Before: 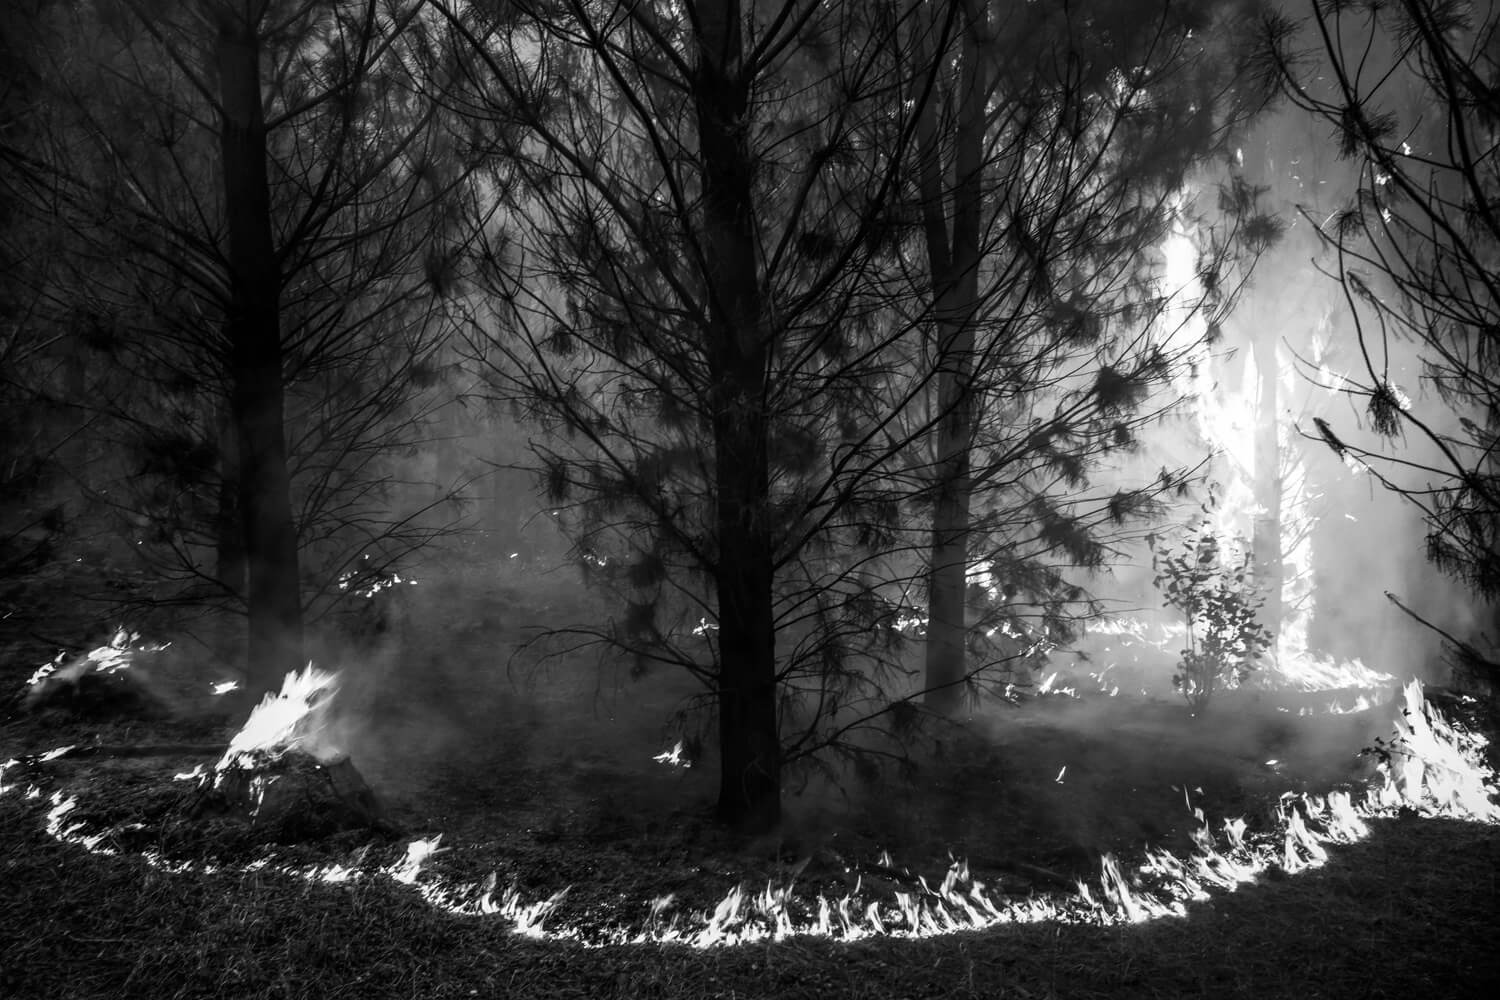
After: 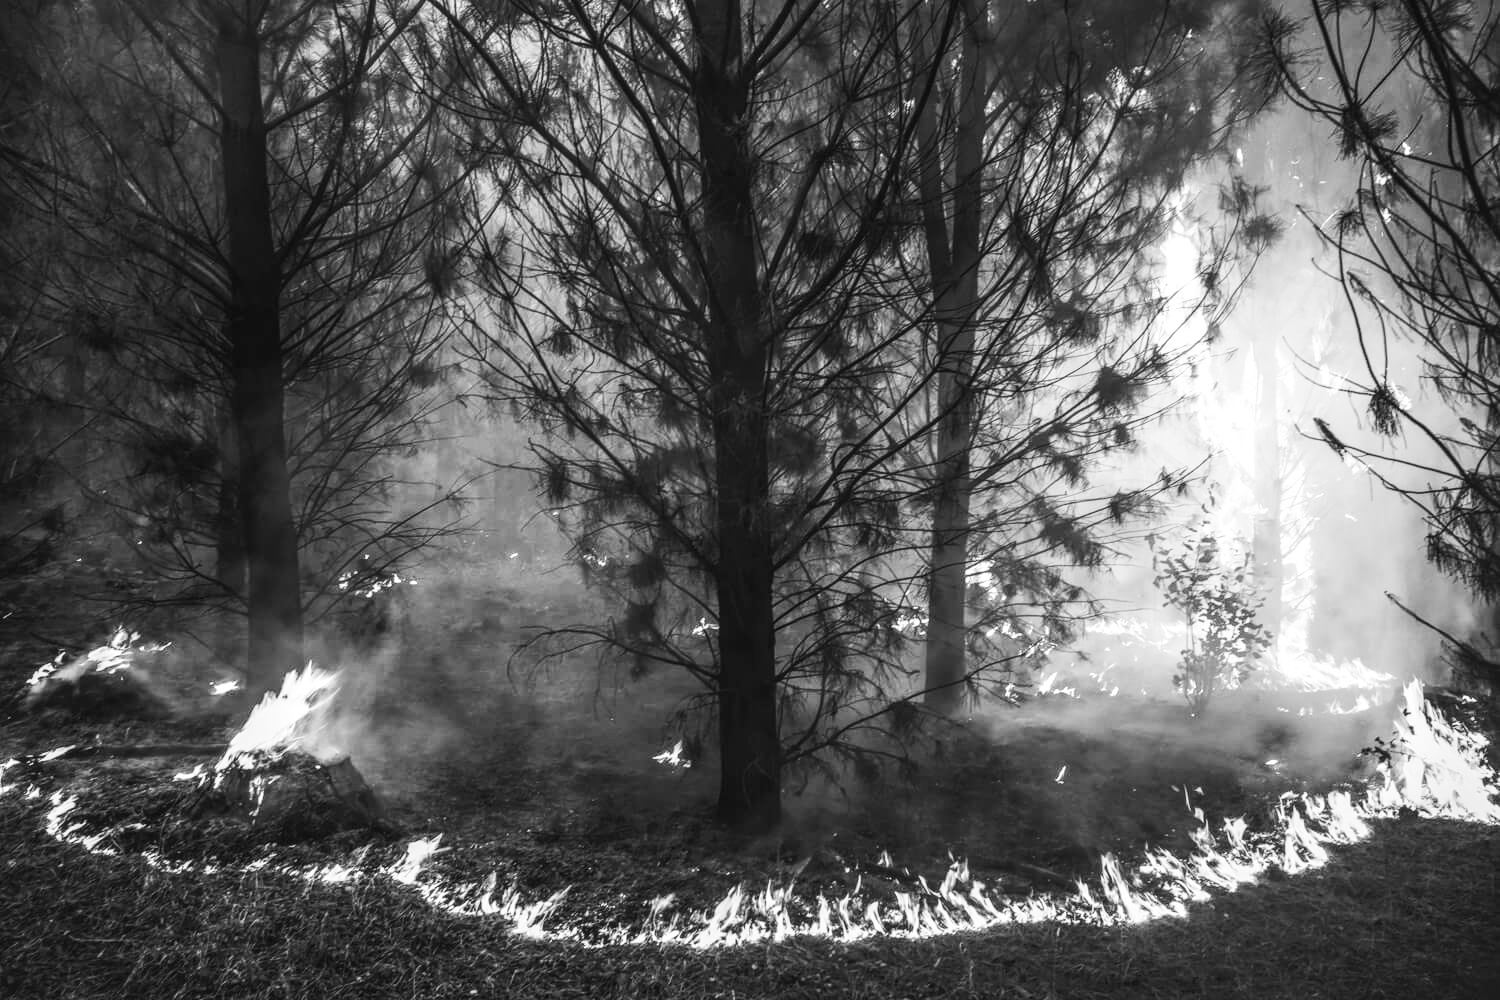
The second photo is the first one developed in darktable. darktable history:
white balance: emerald 1
local contrast: on, module defaults
base curve: curves: ch0 [(0, 0.007) (0.028, 0.063) (0.121, 0.311) (0.46, 0.743) (0.859, 0.957) (1, 1)], preserve colors none
monochrome: a 1.94, b -0.638
